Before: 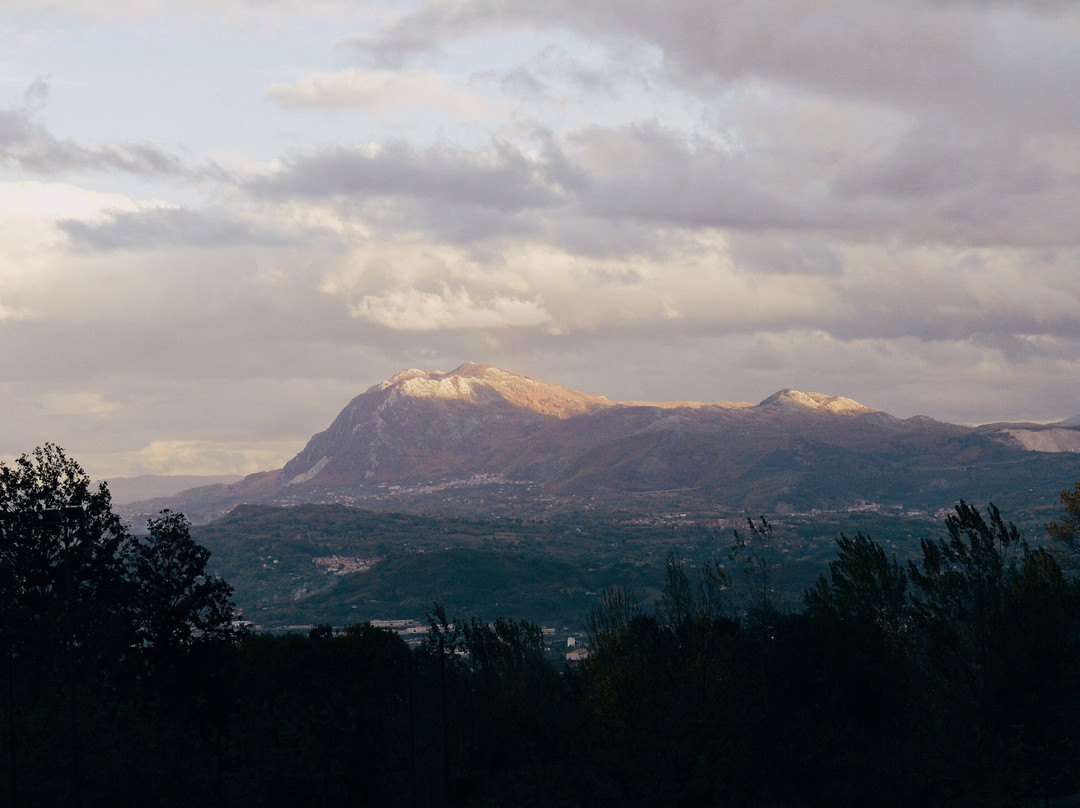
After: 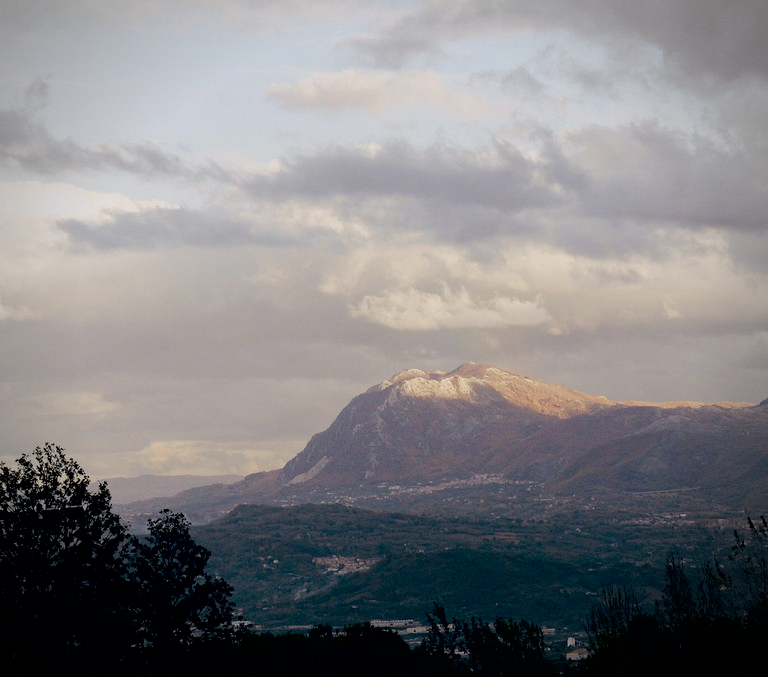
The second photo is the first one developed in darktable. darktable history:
exposure: black level correction 0.009, exposure -0.167 EV, compensate highlight preservation false
vignetting: on, module defaults
crop: right 28.847%, bottom 16.135%
contrast brightness saturation: contrast 0.009, saturation -0.054
